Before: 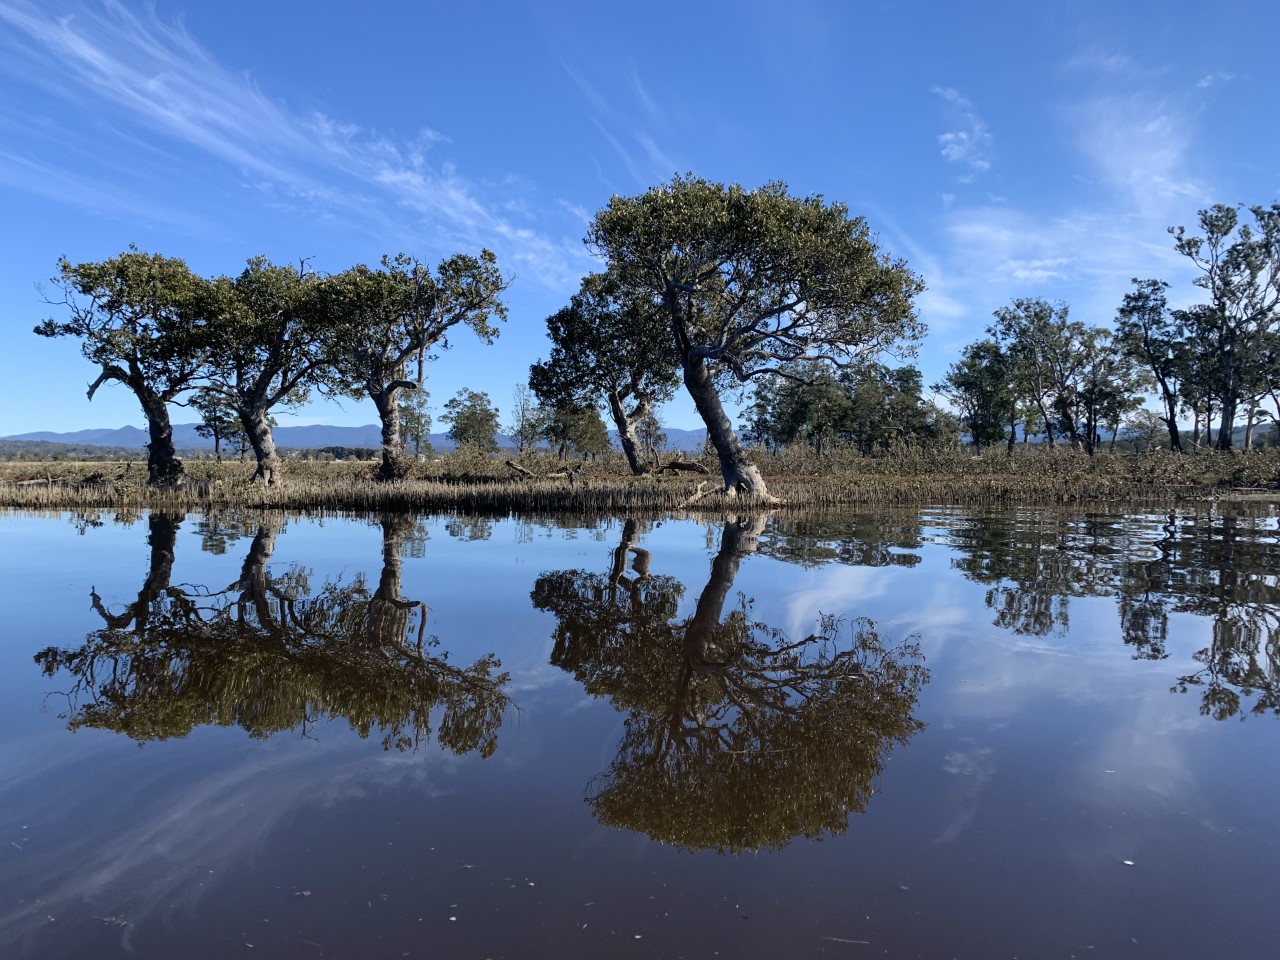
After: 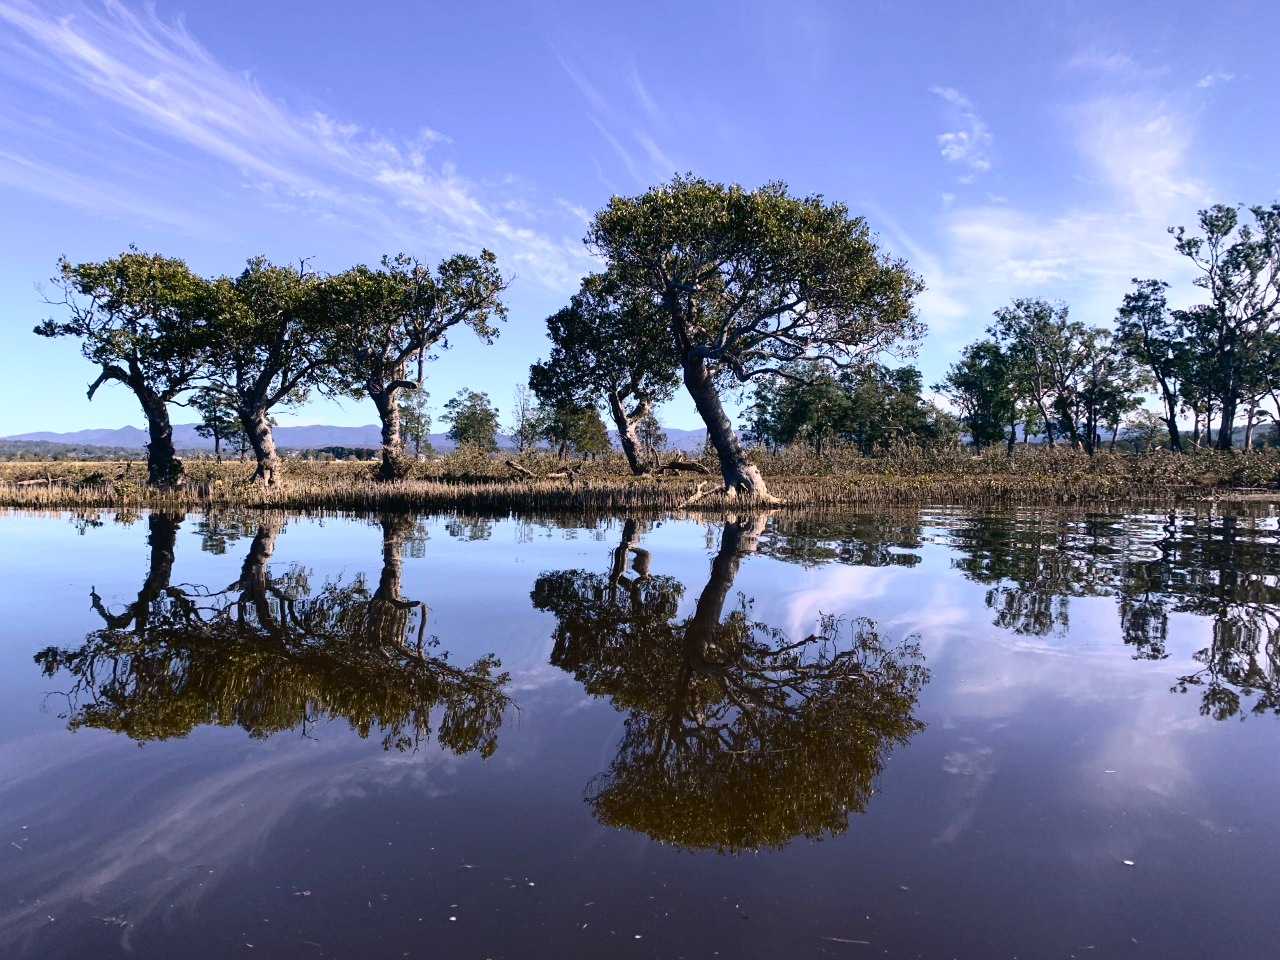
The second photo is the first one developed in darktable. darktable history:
tone curve: curves: ch0 [(0, 0.018) (0.162, 0.128) (0.434, 0.478) (0.667, 0.785) (0.819, 0.943) (1, 0.991)]; ch1 [(0, 0) (0.402, 0.36) (0.476, 0.449) (0.506, 0.505) (0.523, 0.518) (0.582, 0.586) (0.641, 0.668) (0.7, 0.741) (1, 1)]; ch2 [(0, 0) (0.416, 0.403) (0.483, 0.472) (0.503, 0.505) (0.521, 0.519) (0.547, 0.561) (0.597, 0.643) (0.699, 0.759) (0.997, 0.858)], color space Lab, independent channels
color correction: highlights a* 12.23, highlights b* 5.41
